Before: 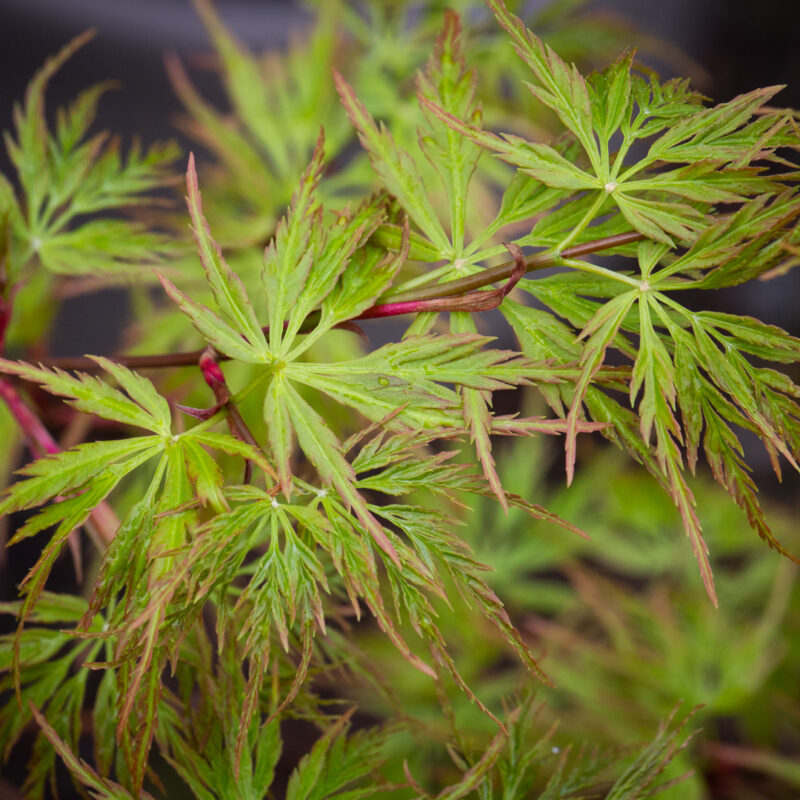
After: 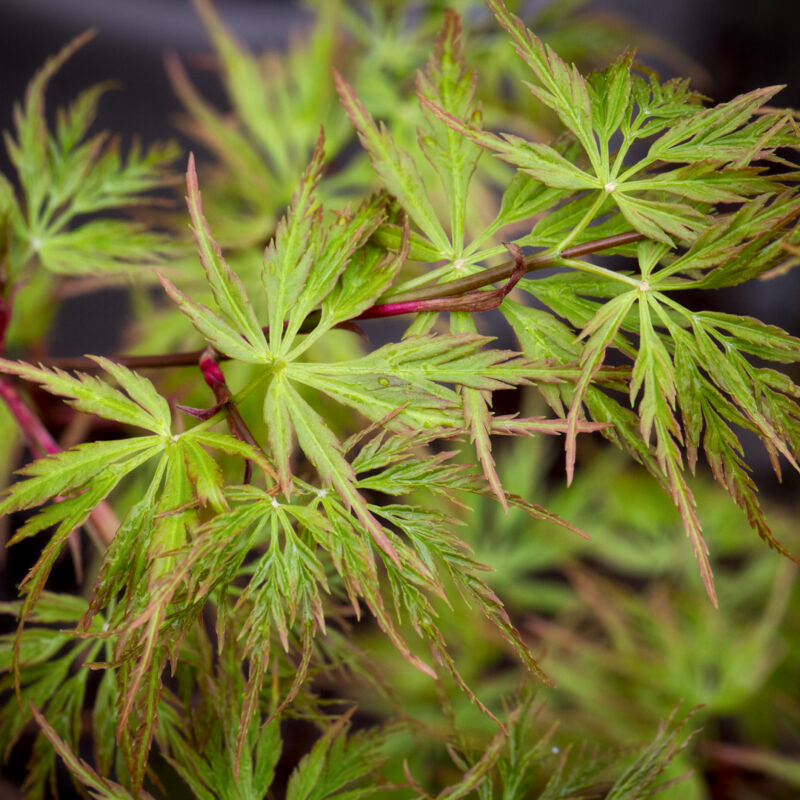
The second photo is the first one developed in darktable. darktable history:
local contrast: highlights 100%, shadows 100%, detail 120%, midtone range 0.2
contrast equalizer: y [[0.579, 0.58, 0.505, 0.5, 0.5, 0.5], [0.5 ×6], [0.5 ×6], [0 ×6], [0 ×6]]
tone equalizer: -8 EV -0.002 EV, -7 EV 0.005 EV, -6 EV -0.009 EV, -5 EV 0.011 EV, -4 EV -0.012 EV, -3 EV 0.007 EV, -2 EV -0.062 EV, -1 EV -0.293 EV, +0 EV -0.582 EV, smoothing diameter 2%, edges refinement/feathering 20, mask exposure compensation -1.57 EV, filter diffusion 5
